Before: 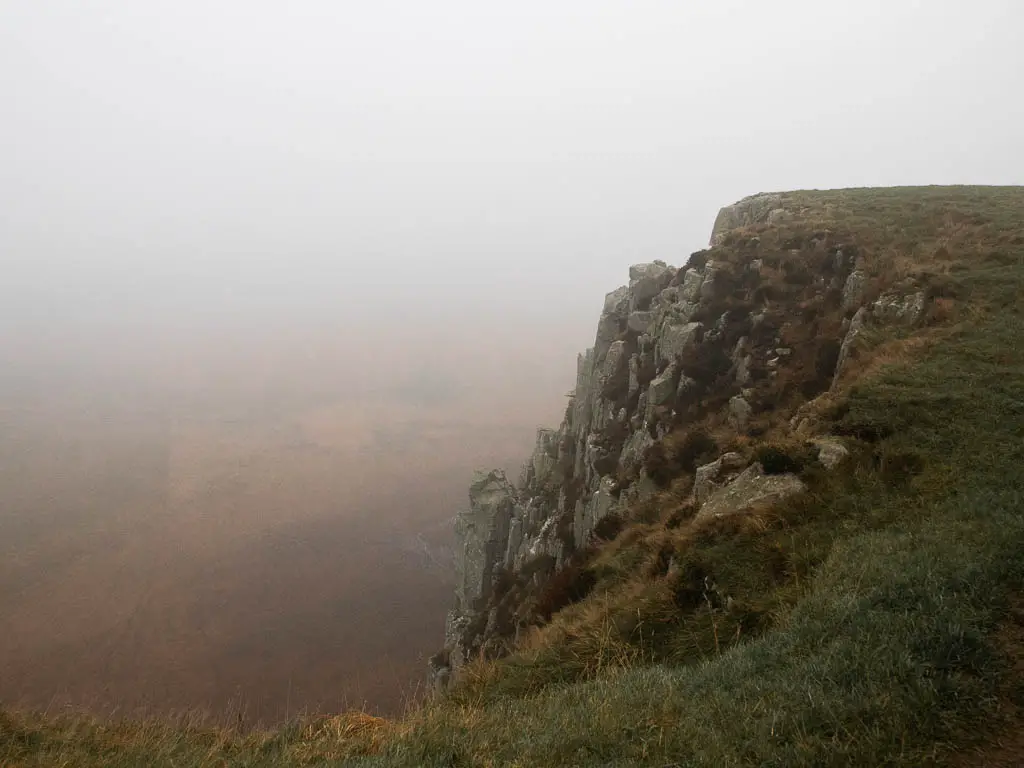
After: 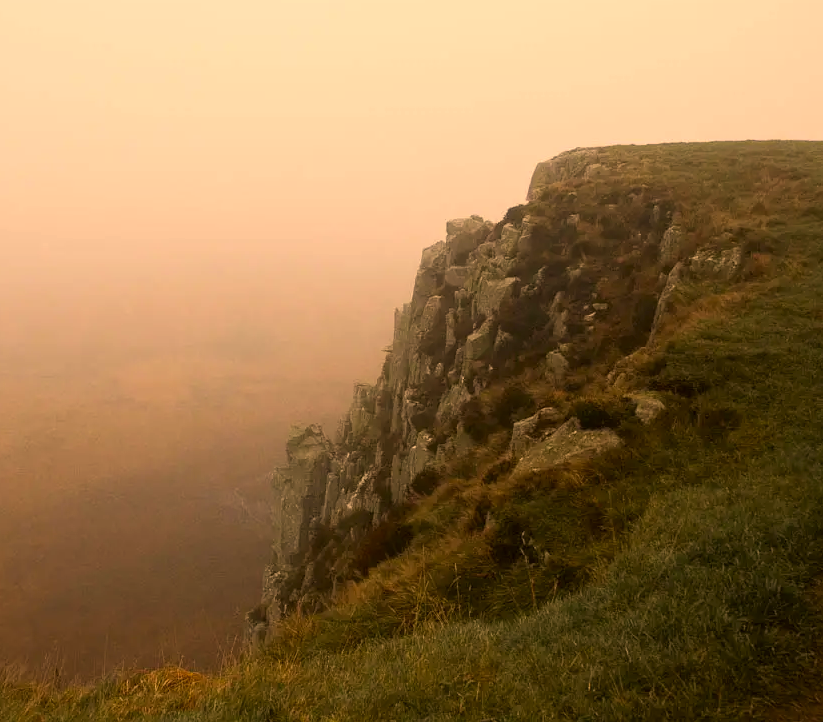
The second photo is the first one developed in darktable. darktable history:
crop and rotate: left 17.933%, top 5.921%, right 1.676%
color correction: highlights a* 18.54, highlights b* 34.74, shadows a* 1.26, shadows b* 5.86, saturation 1.03
